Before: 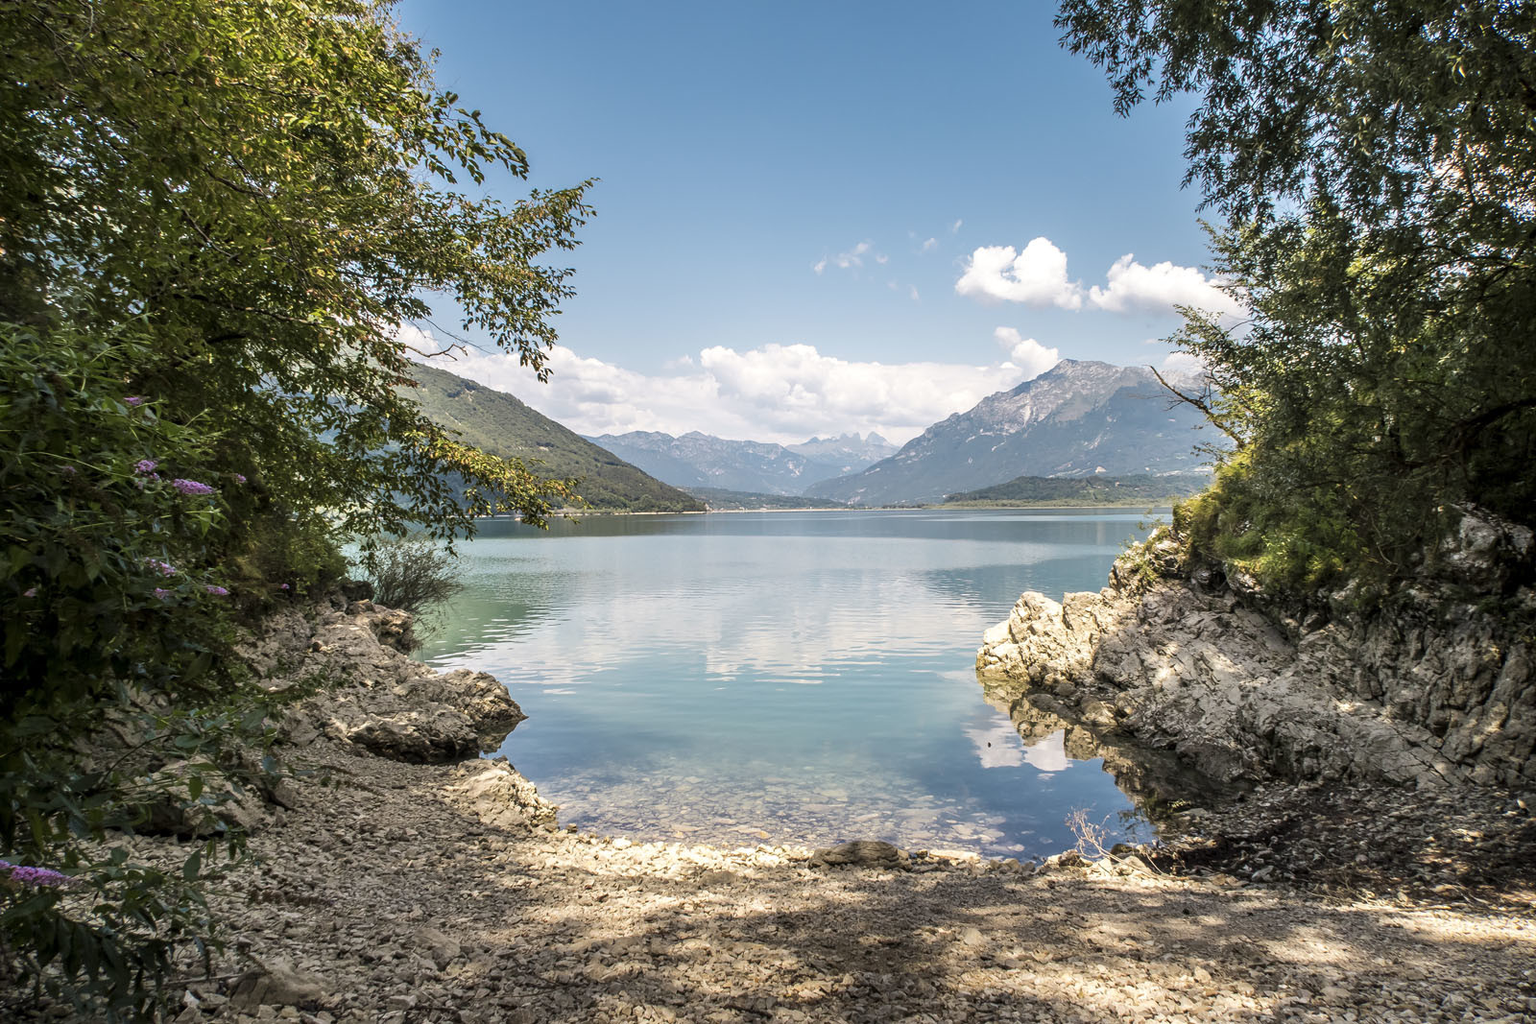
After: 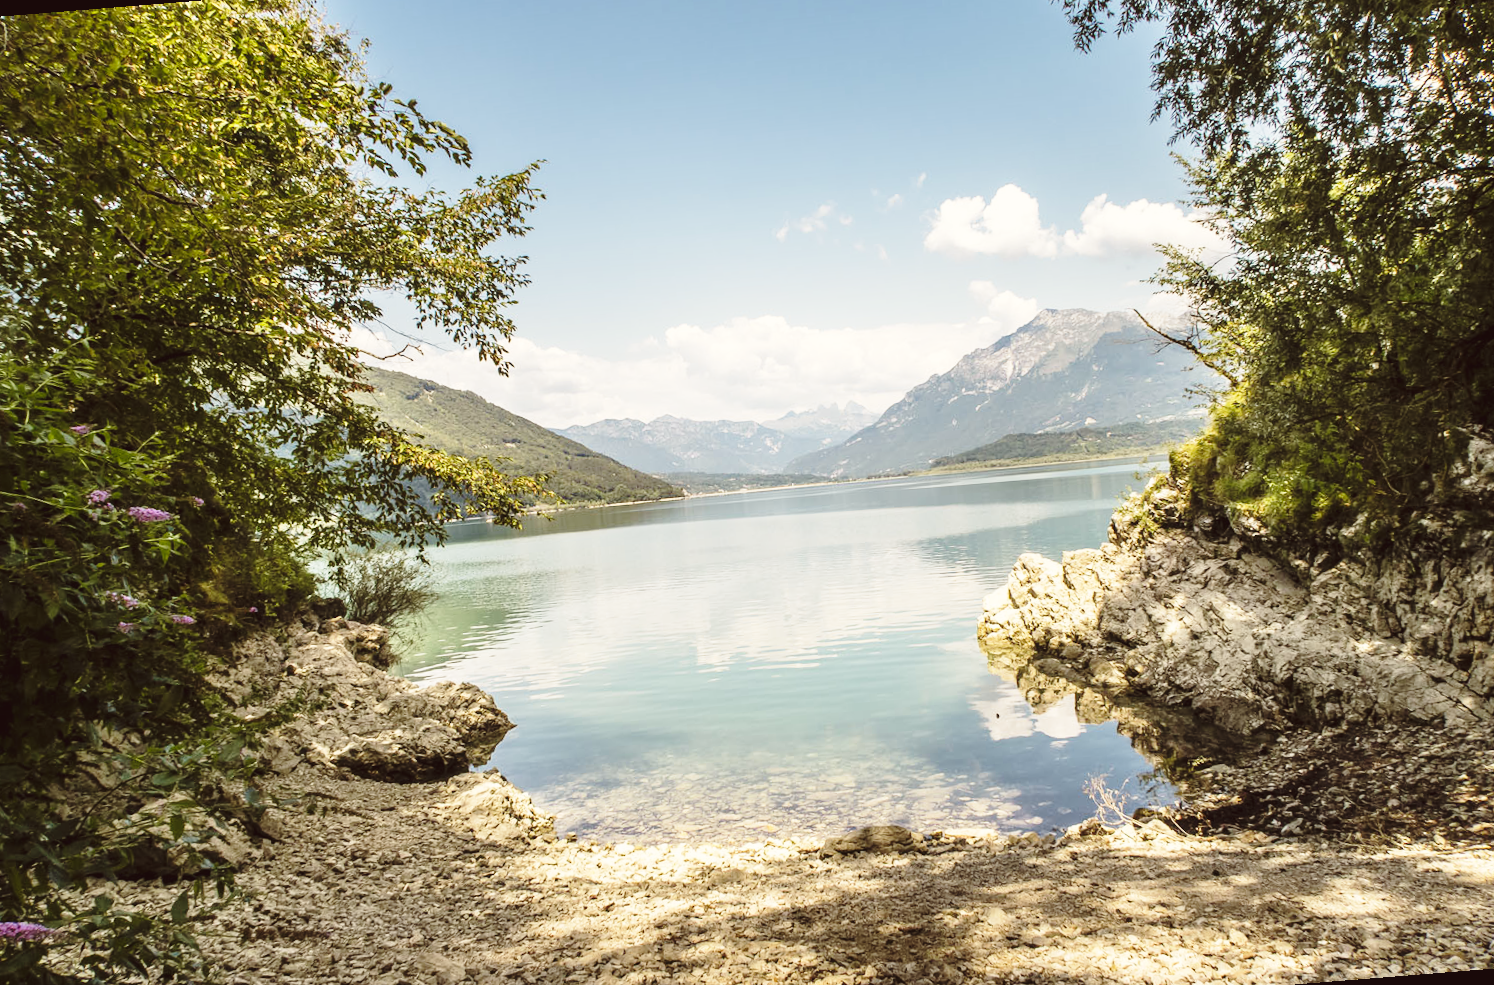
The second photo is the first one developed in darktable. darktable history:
base curve: curves: ch0 [(0, 0) (0.028, 0.03) (0.121, 0.232) (0.46, 0.748) (0.859, 0.968) (1, 1)], preserve colors none
color balance: lift [1.005, 1.002, 0.998, 0.998], gamma [1, 1.021, 1.02, 0.979], gain [0.923, 1.066, 1.056, 0.934]
rotate and perspective: rotation -4.57°, crop left 0.054, crop right 0.944, crop top 0.087, crop bottom 0.914
